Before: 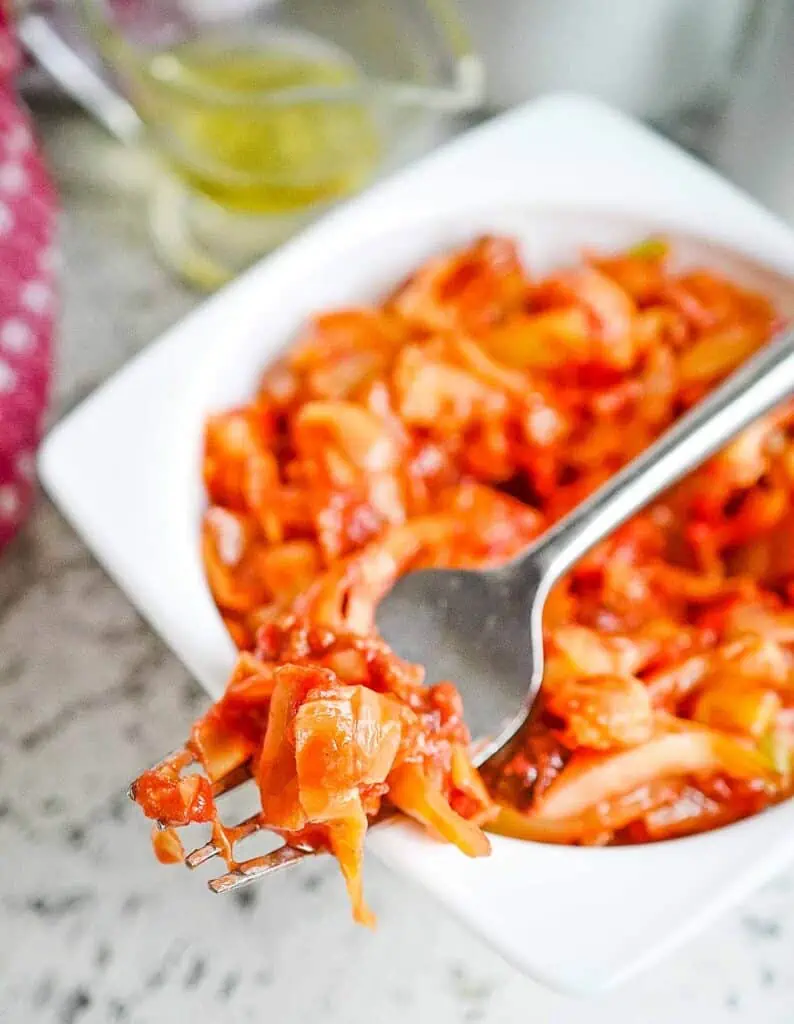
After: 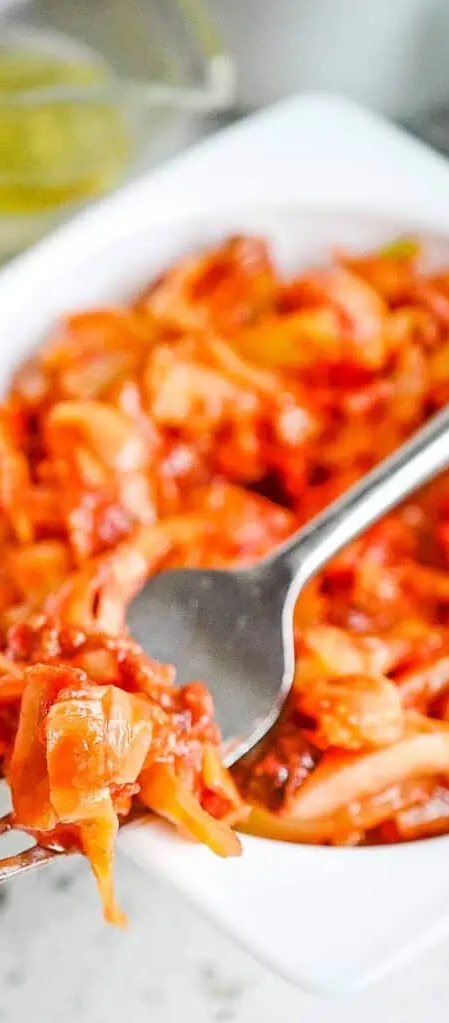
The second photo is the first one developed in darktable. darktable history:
crop: left 31.466%, top 0.02%, right 11.928%
